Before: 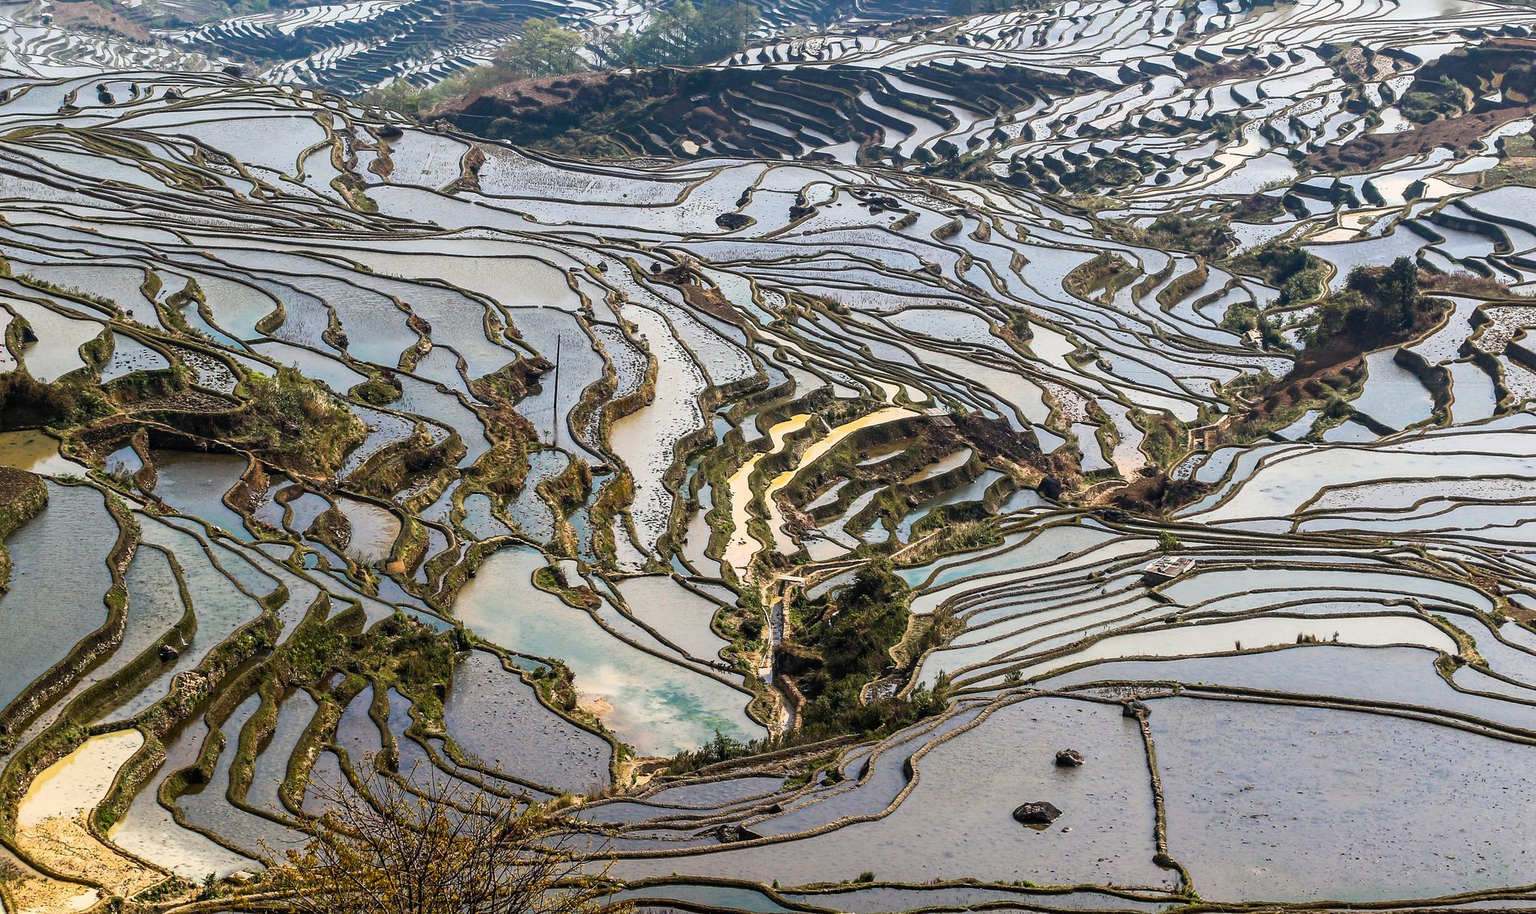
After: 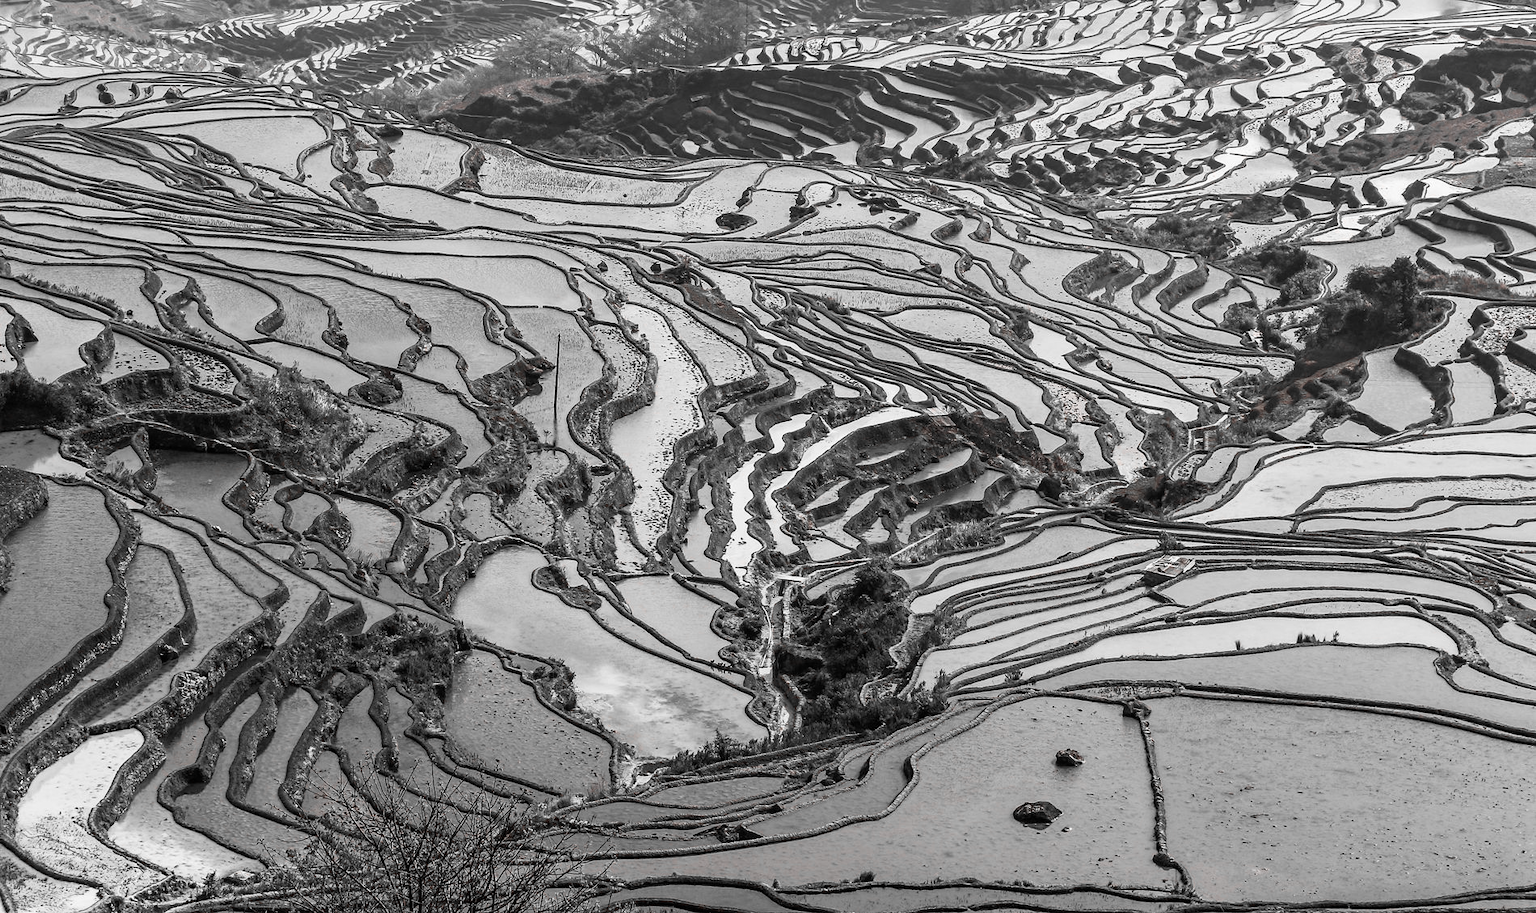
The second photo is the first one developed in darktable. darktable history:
color zones: curves: ch1 [(0, 0.006) (0.094, 0.285) (0.171, 0.001) (0.429, 0.001) (0.571, 0.003) (0.714, 0.004) (0.857, 0.004) (1, 0.006)]
tone equalizer: on, module defaults
